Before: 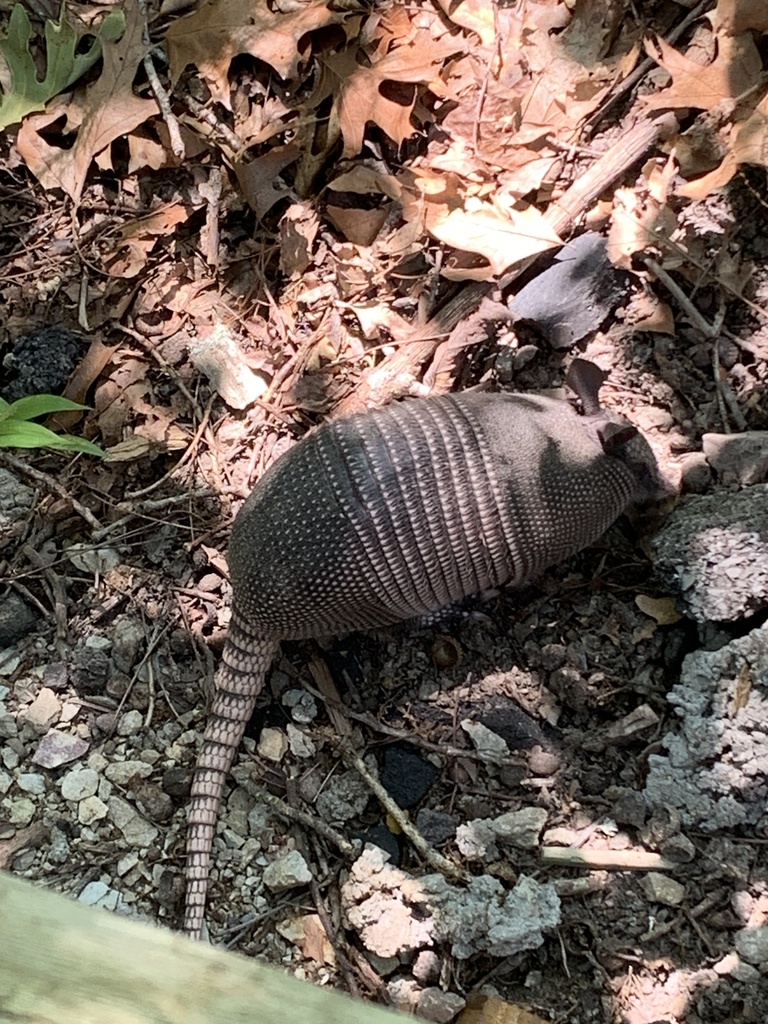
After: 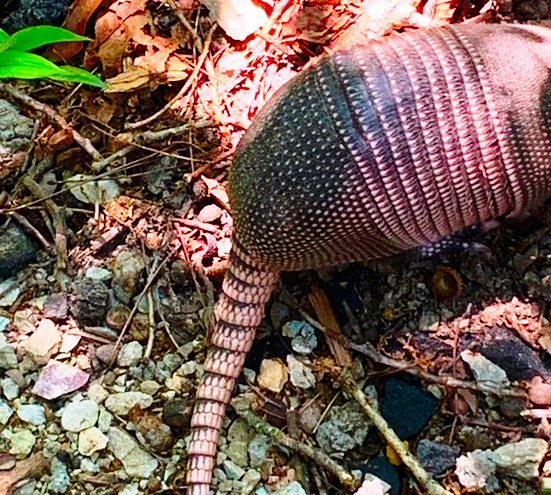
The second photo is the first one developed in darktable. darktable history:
crop: top 36.074%, right 28.249%, bottom 14.72%
color correction: highlights a* 1.66, highlights b* -1.65, saturation 2.43
base curve: curves: ch0 [(0, 0) (0.028, 0.03) (0.121, 0.232) (0.46, 0.748) (0.859, 0.968) (1, 1)], preserve colors none
